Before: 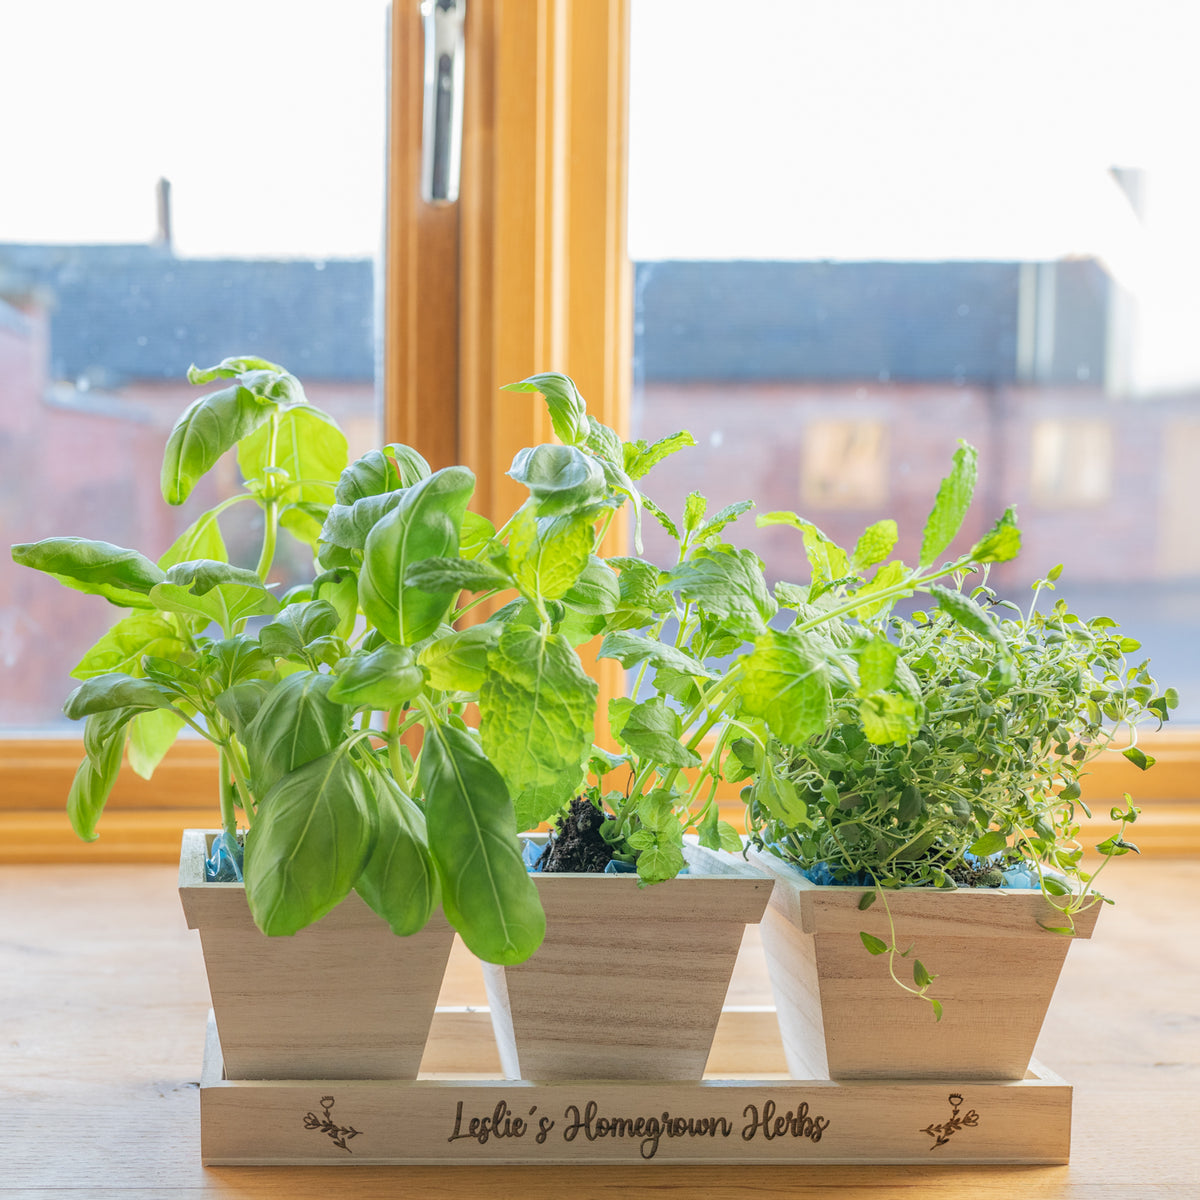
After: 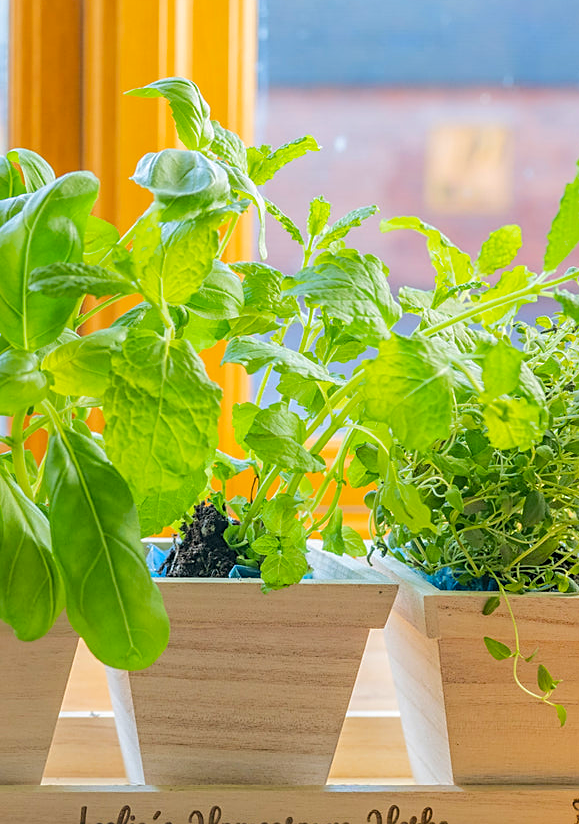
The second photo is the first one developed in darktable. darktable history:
color balance rgb: perceptual saturation grading › global saturation 25%, perceptual brilliance grading › mid-tones 10%, perceptual brilliance grading › shadows 15%, global vibrance 20%
crop: left 31.379%, top 24.658%, right 20.326%, bottom 6.628%
sharpen: on, module defaults
